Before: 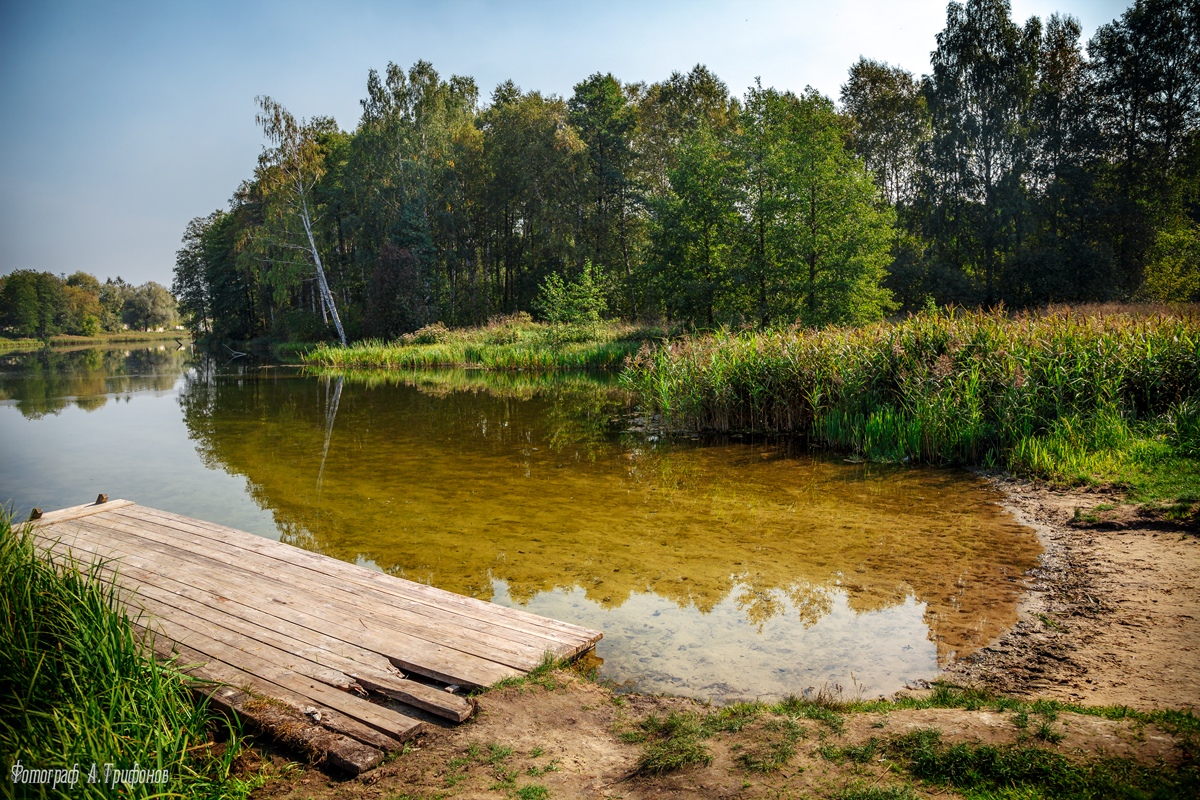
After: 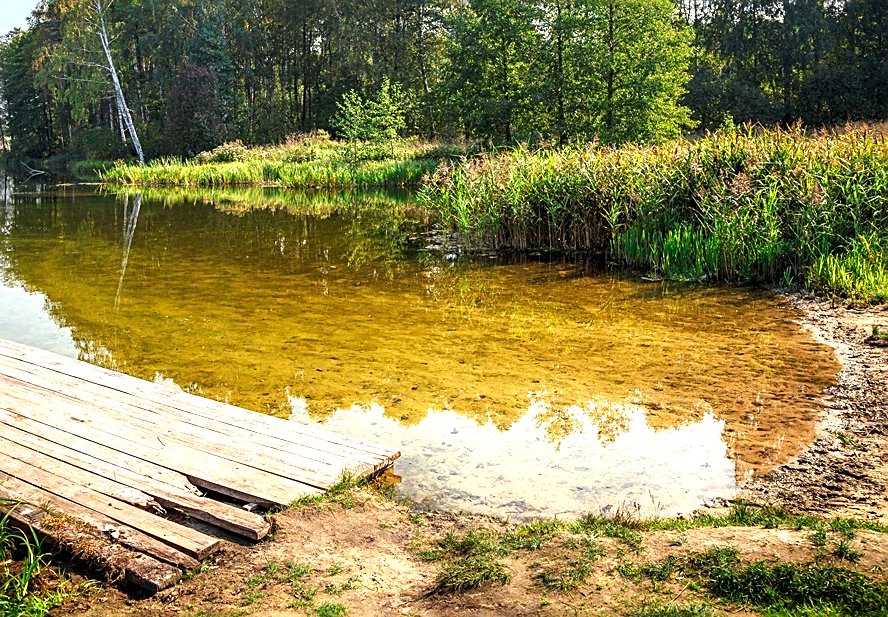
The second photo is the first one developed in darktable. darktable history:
shadows and highlights: radius 334.93, shadows 63.48, highlights 6.06, compress 87.7%, highlights color adjustment 39.73%, soften with gaussian
sharpen: on, module defaults
crop: left 16.871%, top 22.857%, right 9.116%
exposure: exposure 1 EV, compensate highlight preservation false
